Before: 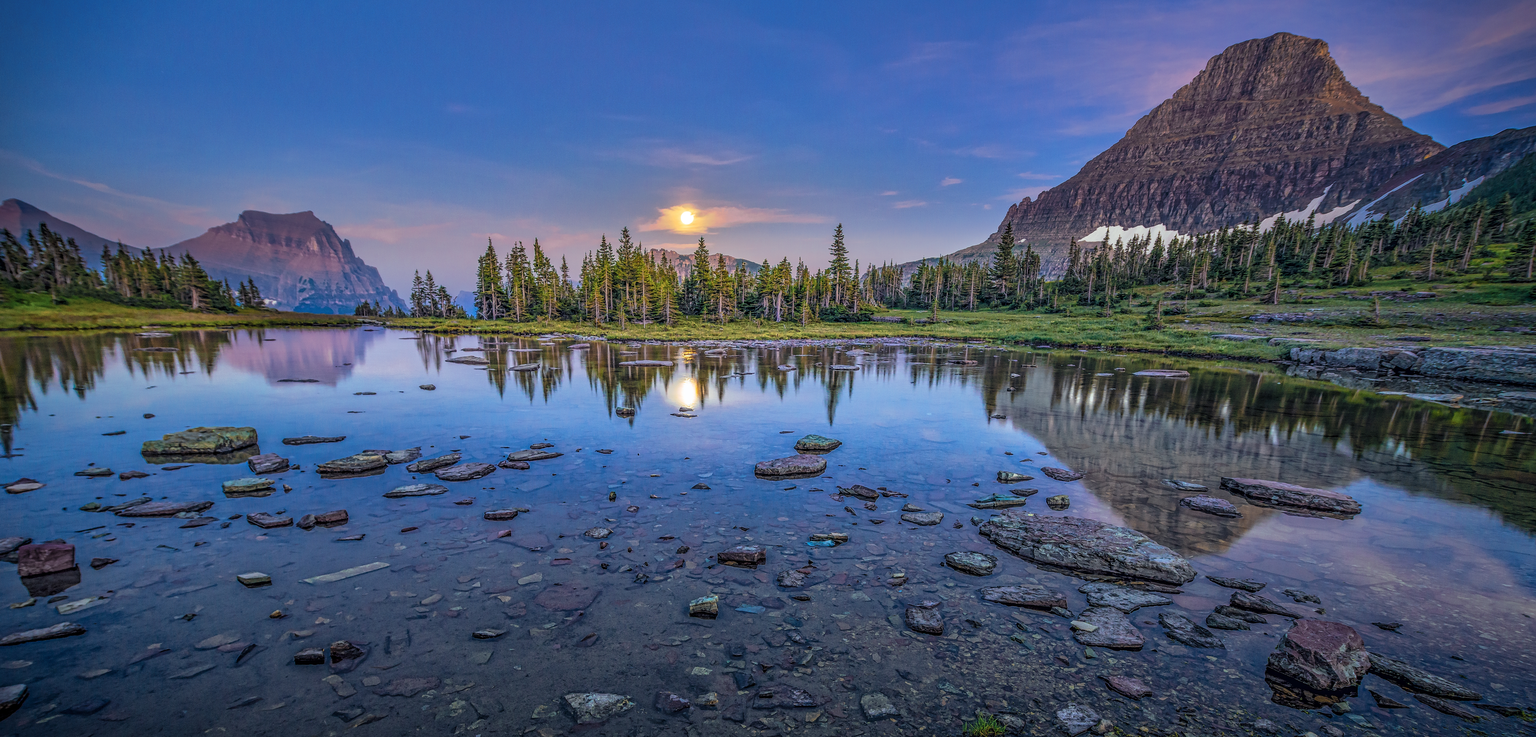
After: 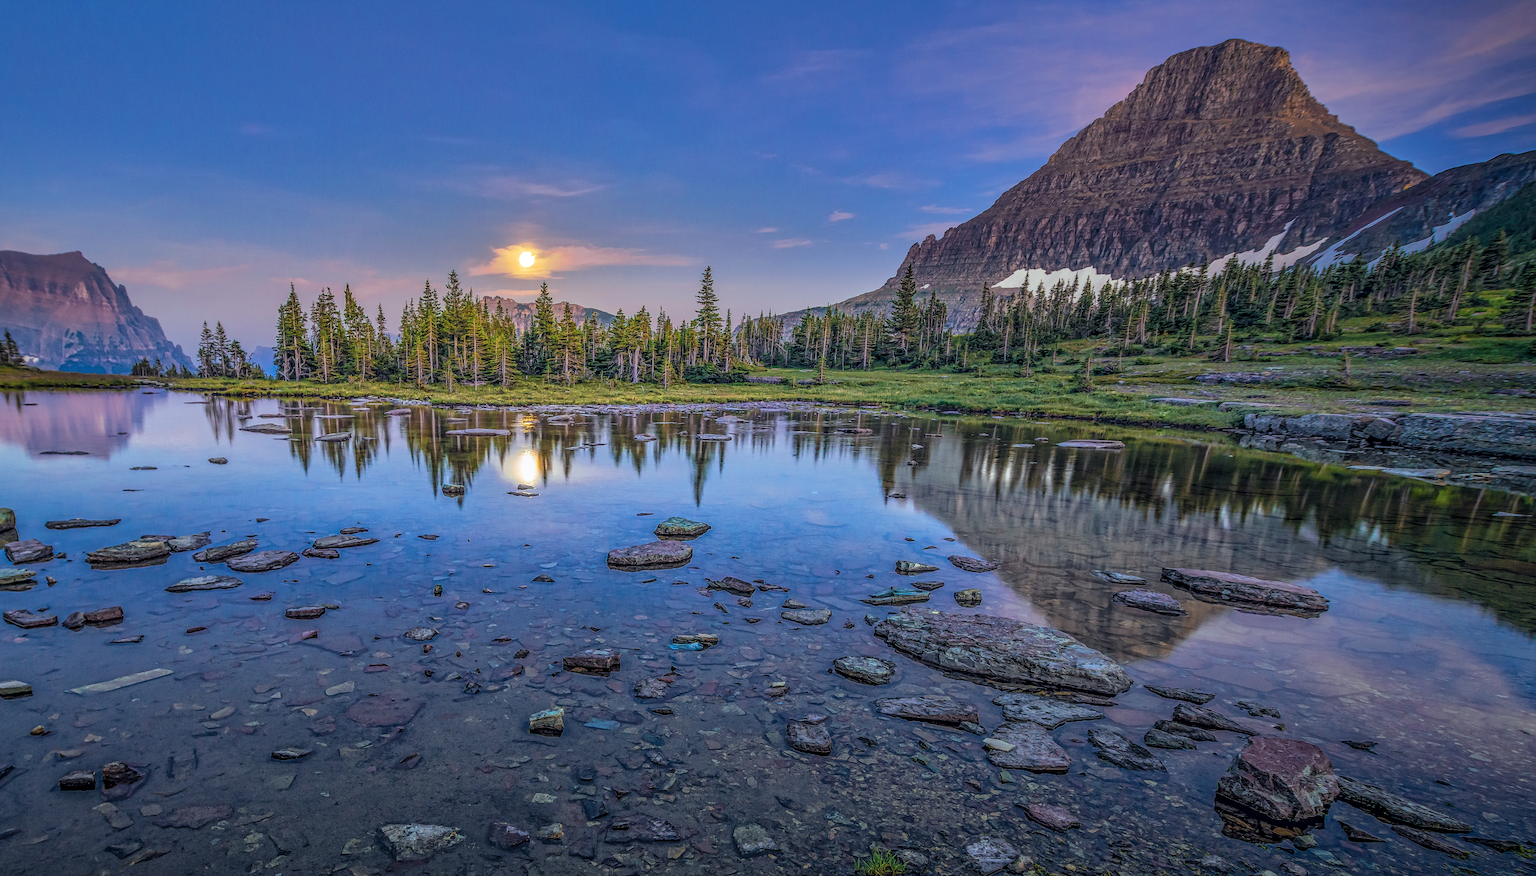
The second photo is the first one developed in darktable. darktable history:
tone equalizer: edges refinement/feathering 500, mask exposure compensation -1.57 EV, preserve details no
local contrast: detail 109%
crop: left 15.934%
